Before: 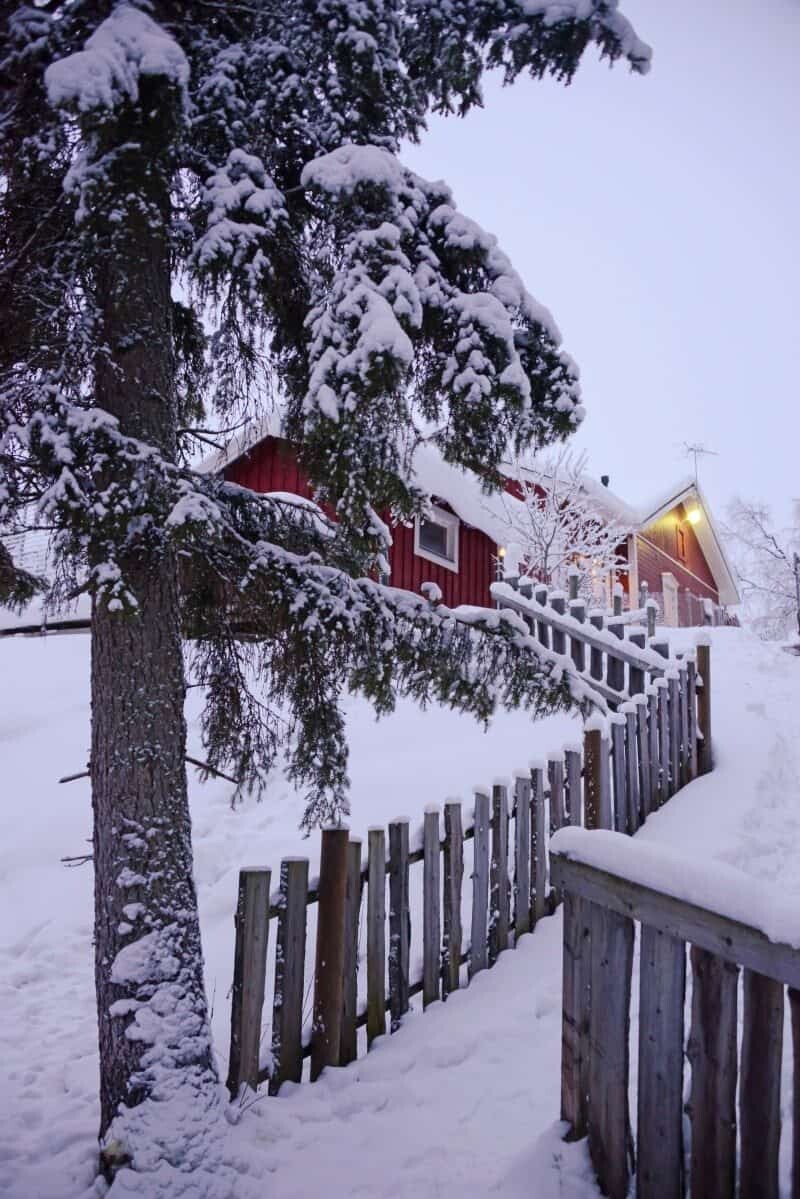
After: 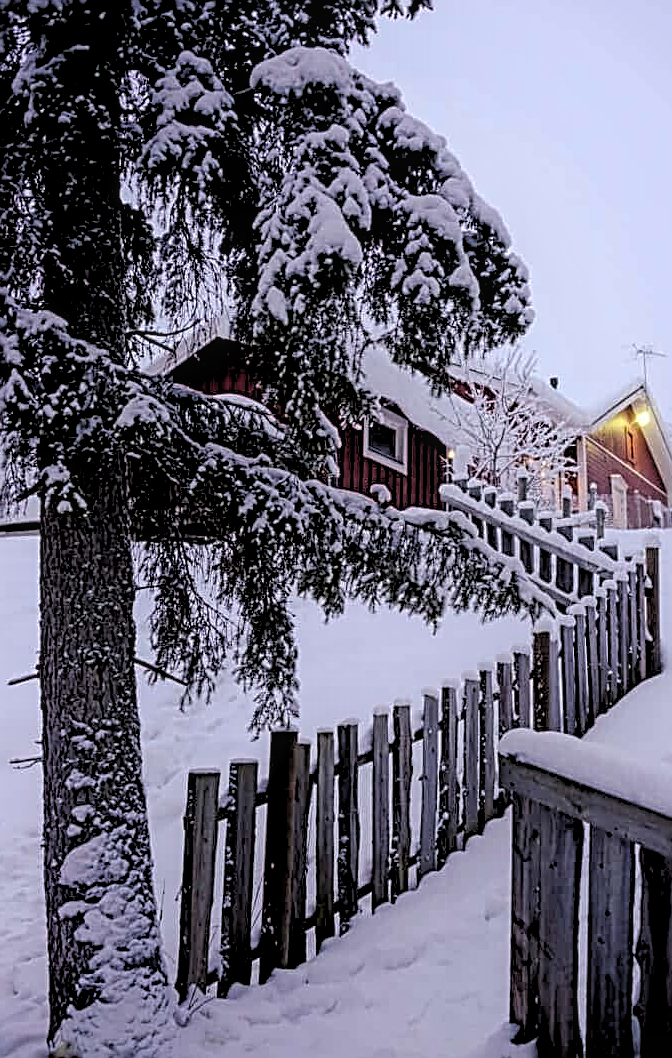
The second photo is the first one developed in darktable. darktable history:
crop: left 6.446%, top 8.188%, right 9.538%, bottom 3.548%
rgb levels: levels [[0.034, 0.472, 0.904], [0, 0.5, 1], [0, 0.5, 1]]
sharpen: radius 2.676, amount 0.669
contrast equalizer: y [[0.439, 0.44, 0.442, 0.457, 0.493, 0.498], [0.5 ×6], [0.5 ×6], [0 ×6], [0 ×6]]
local contrast: detail 130%
